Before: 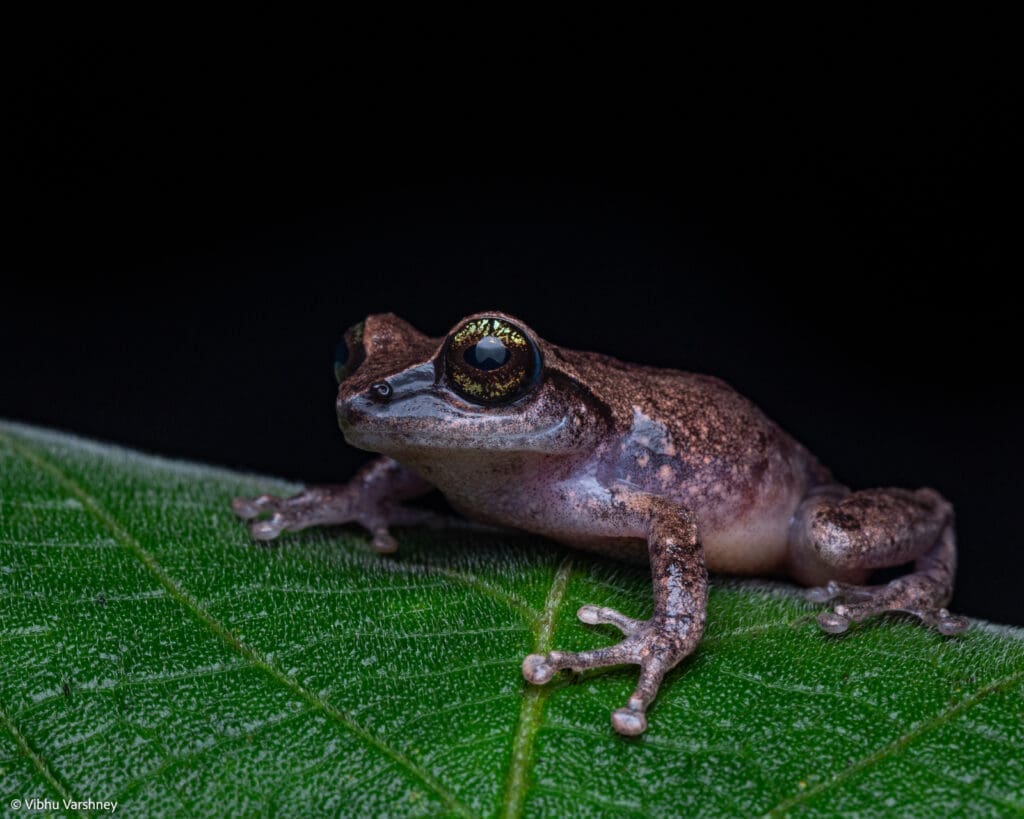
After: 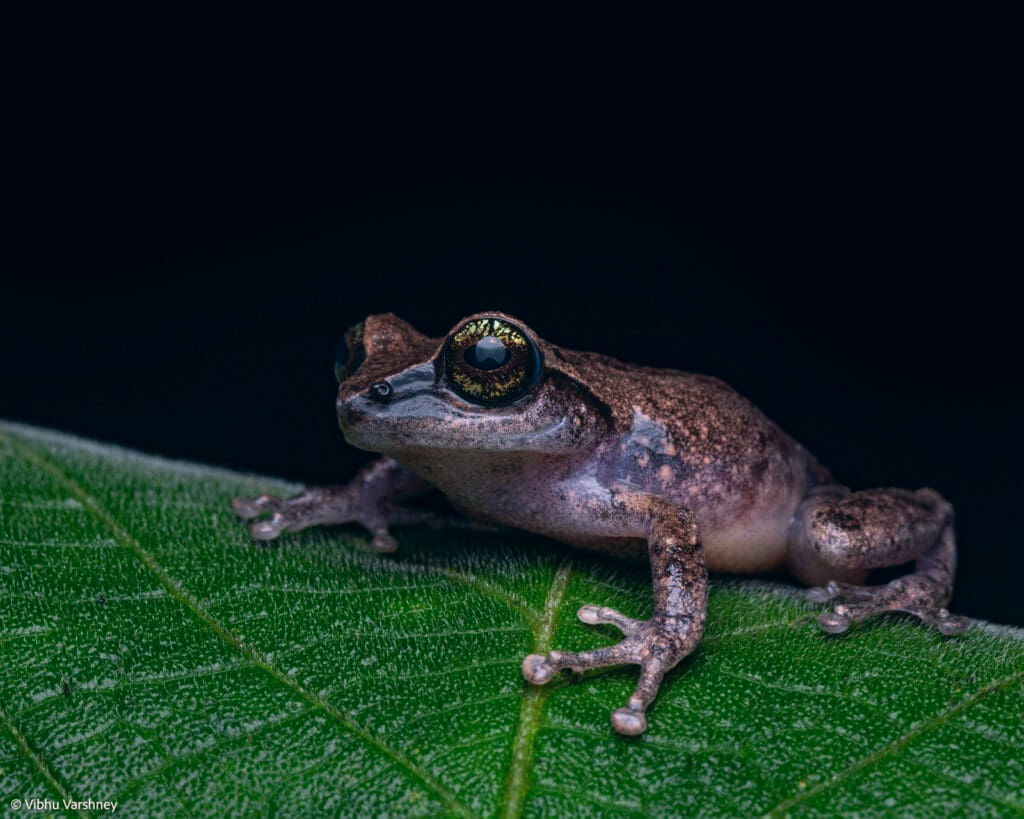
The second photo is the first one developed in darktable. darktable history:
color correction: highlights a* 5.41, highlights b* 5.32, shadows a* -4.8, shadows b* -5.15
